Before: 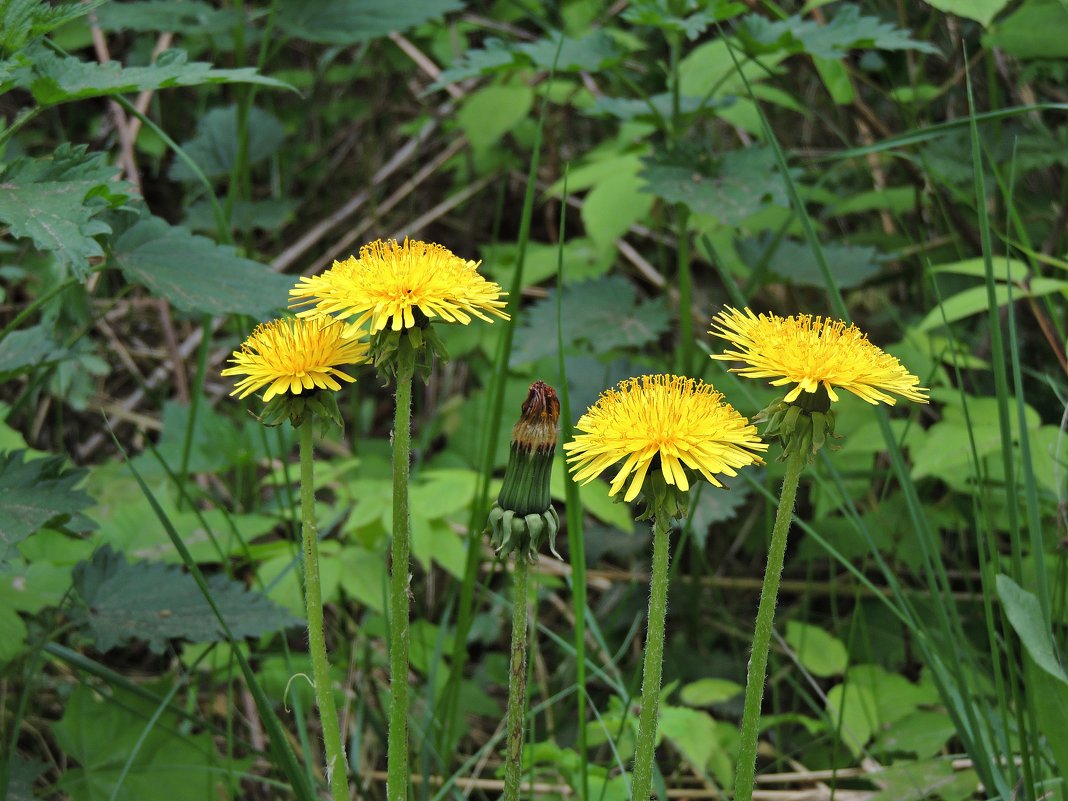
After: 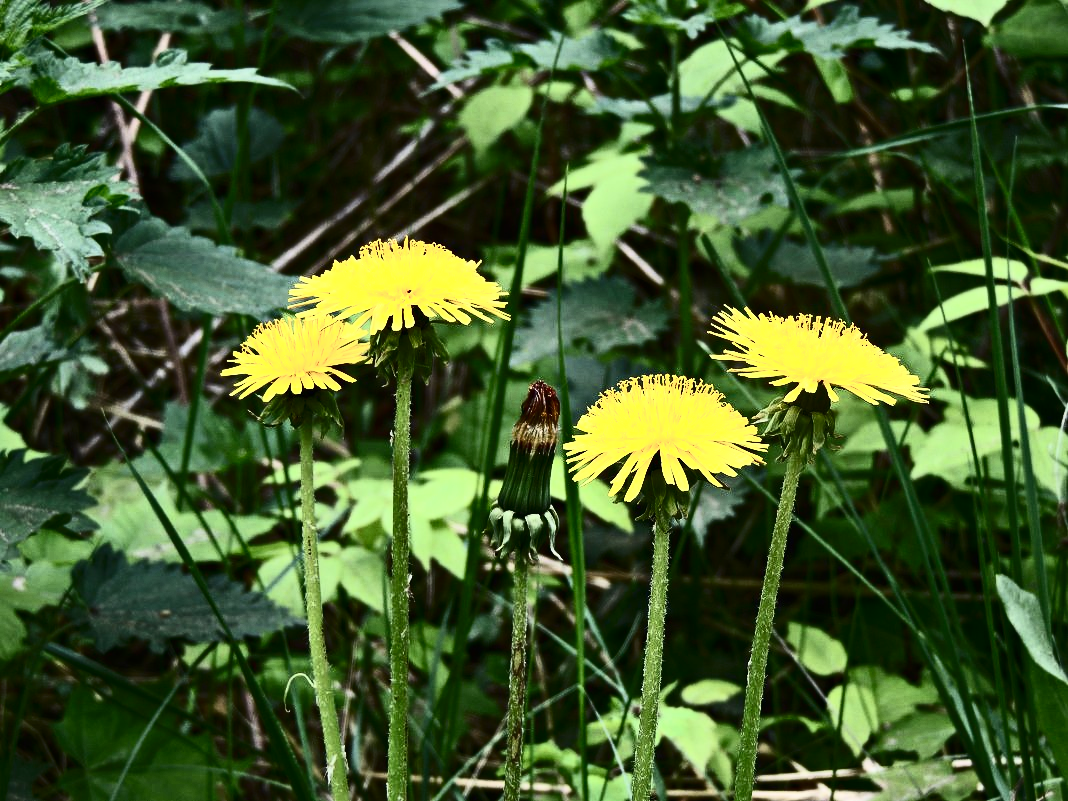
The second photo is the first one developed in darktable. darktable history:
contrast brightness saturation: contrast 0.916, brightness 0.202
